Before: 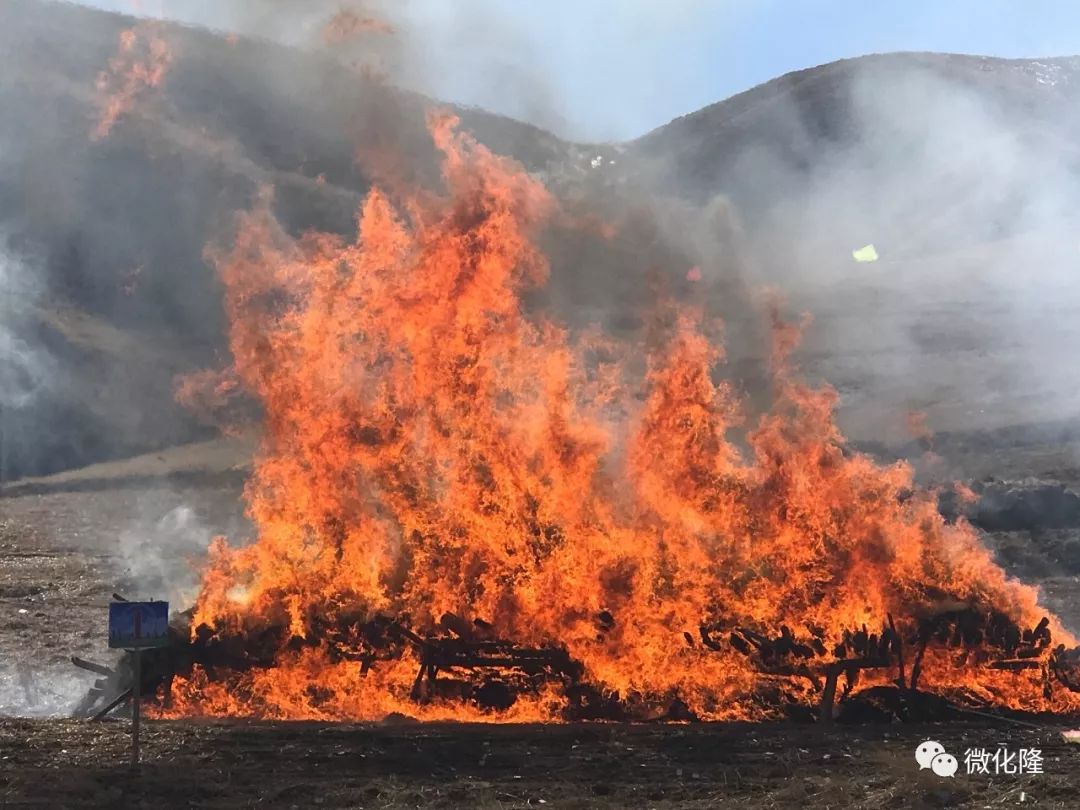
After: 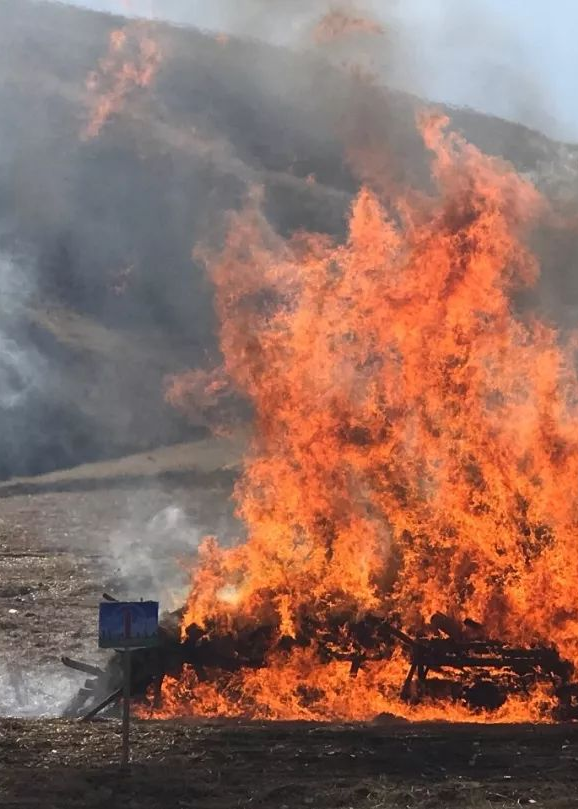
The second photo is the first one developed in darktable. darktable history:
crop: left 0.95%, right 45.441%, bottom 0.092%
